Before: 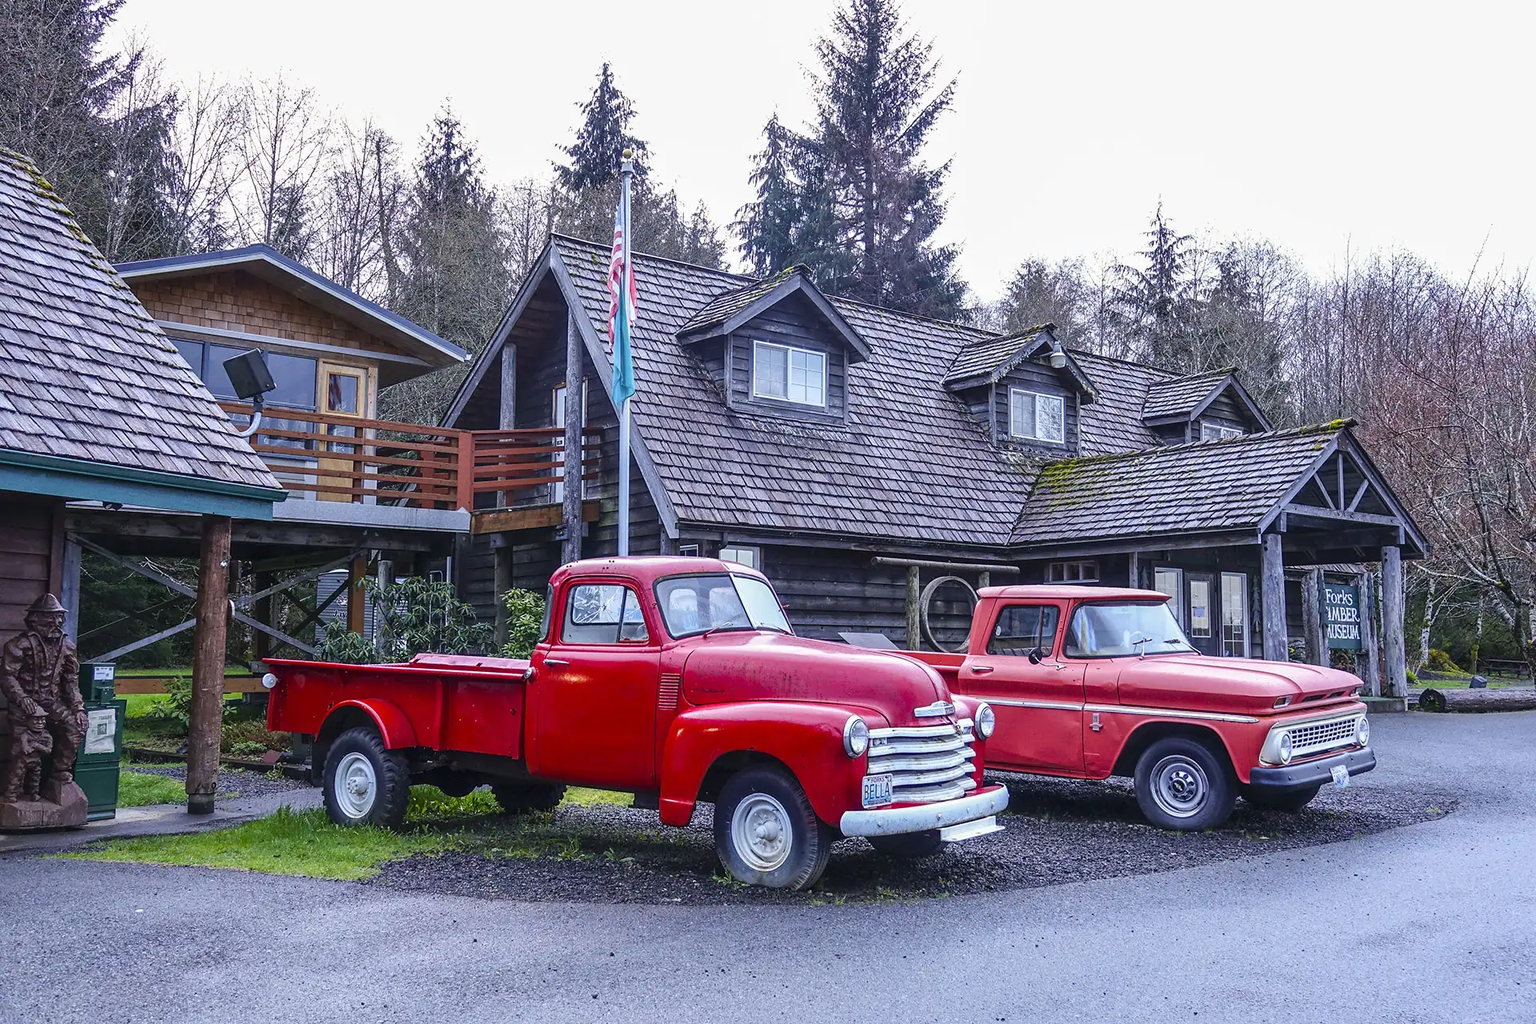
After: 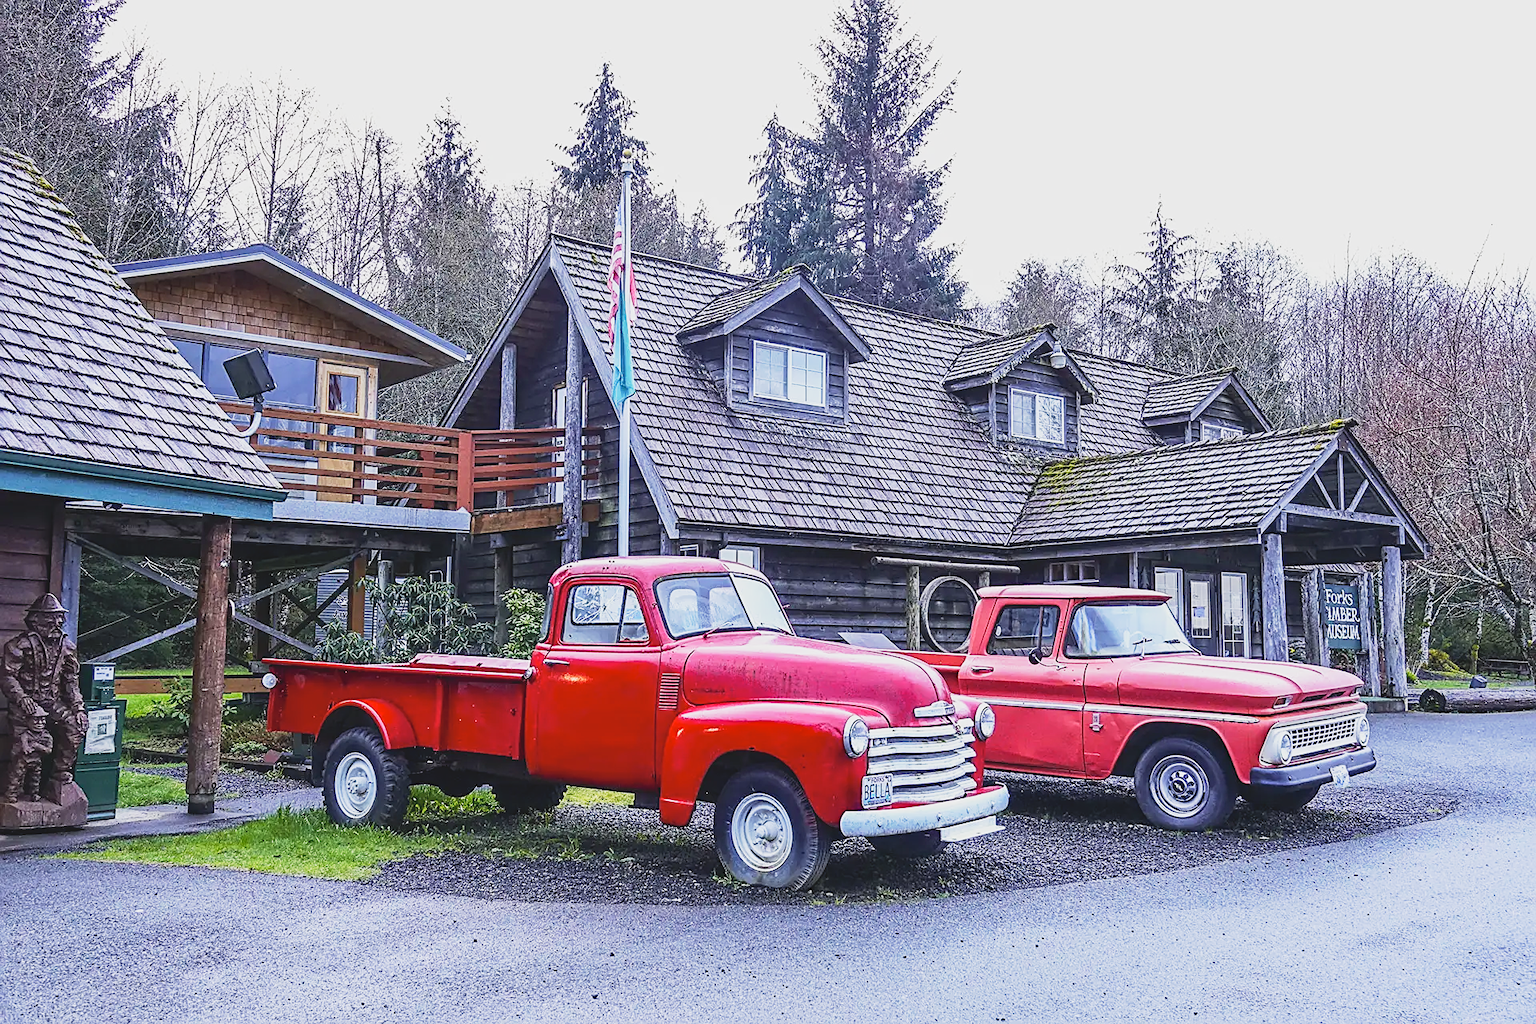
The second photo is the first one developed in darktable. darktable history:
sharpen: on, module defaults
contrast brightness saturation: contrast -0.148, brightness 0.049, saturation -0.121
base curve: curves: ch0 [(0, 0) (0.005, 0.002) (0.193, 0.295) (0.399, 0.664) (0.75, 0.928) (1, 1)], preserve colors none
haze removal: compatibility mode true, adaptive false
